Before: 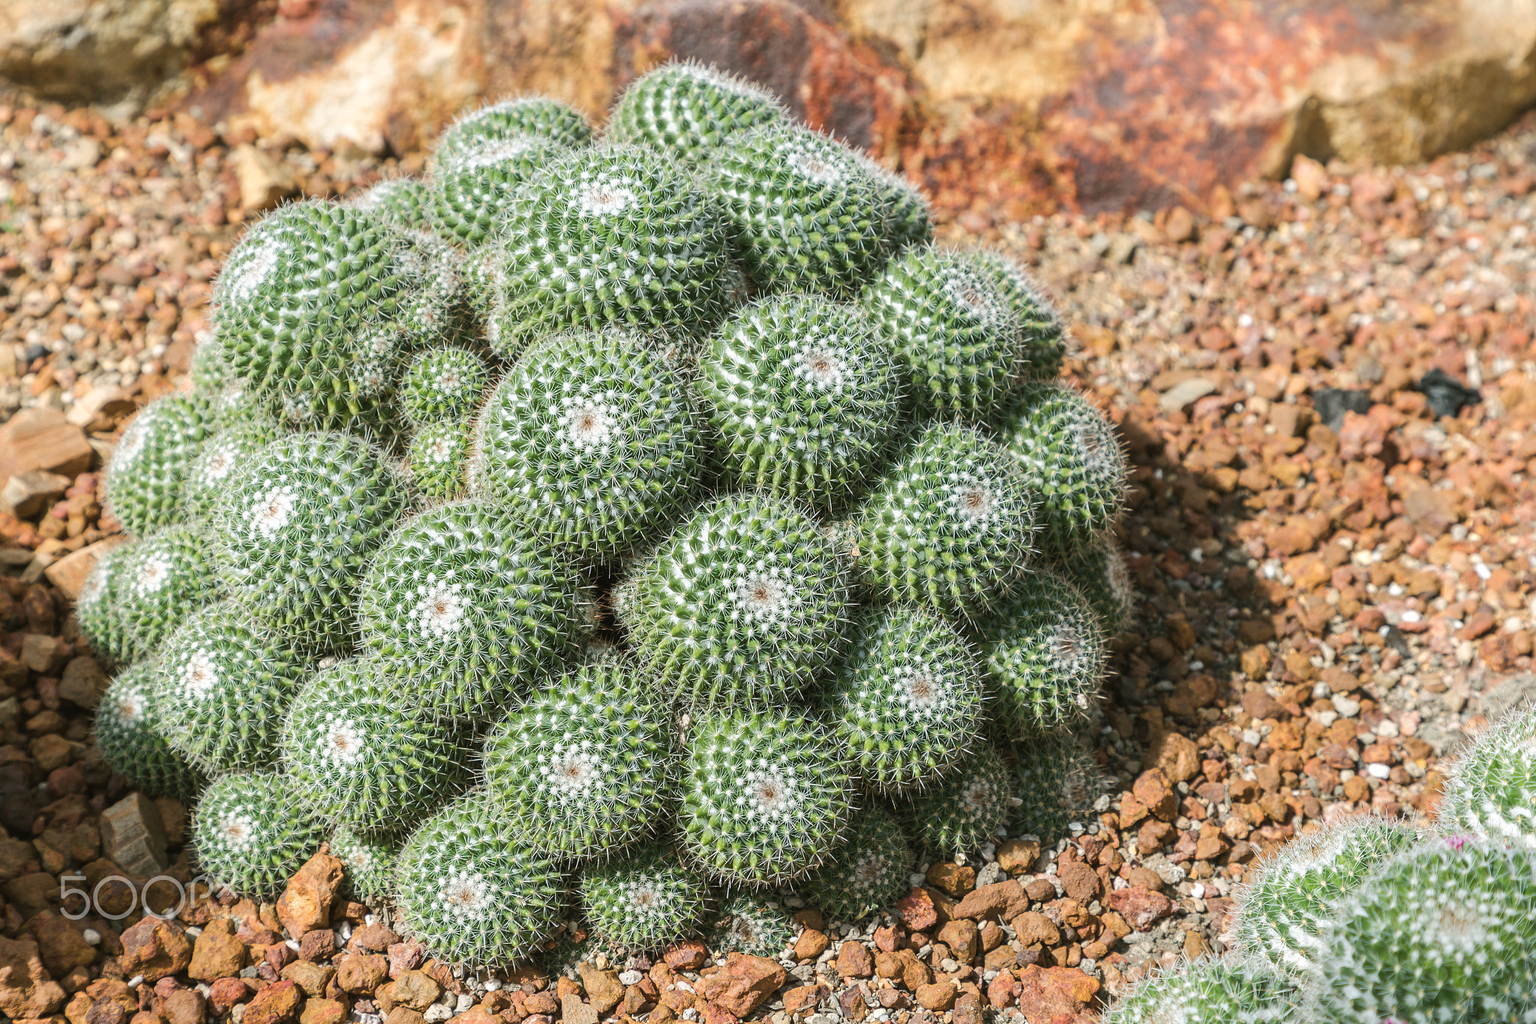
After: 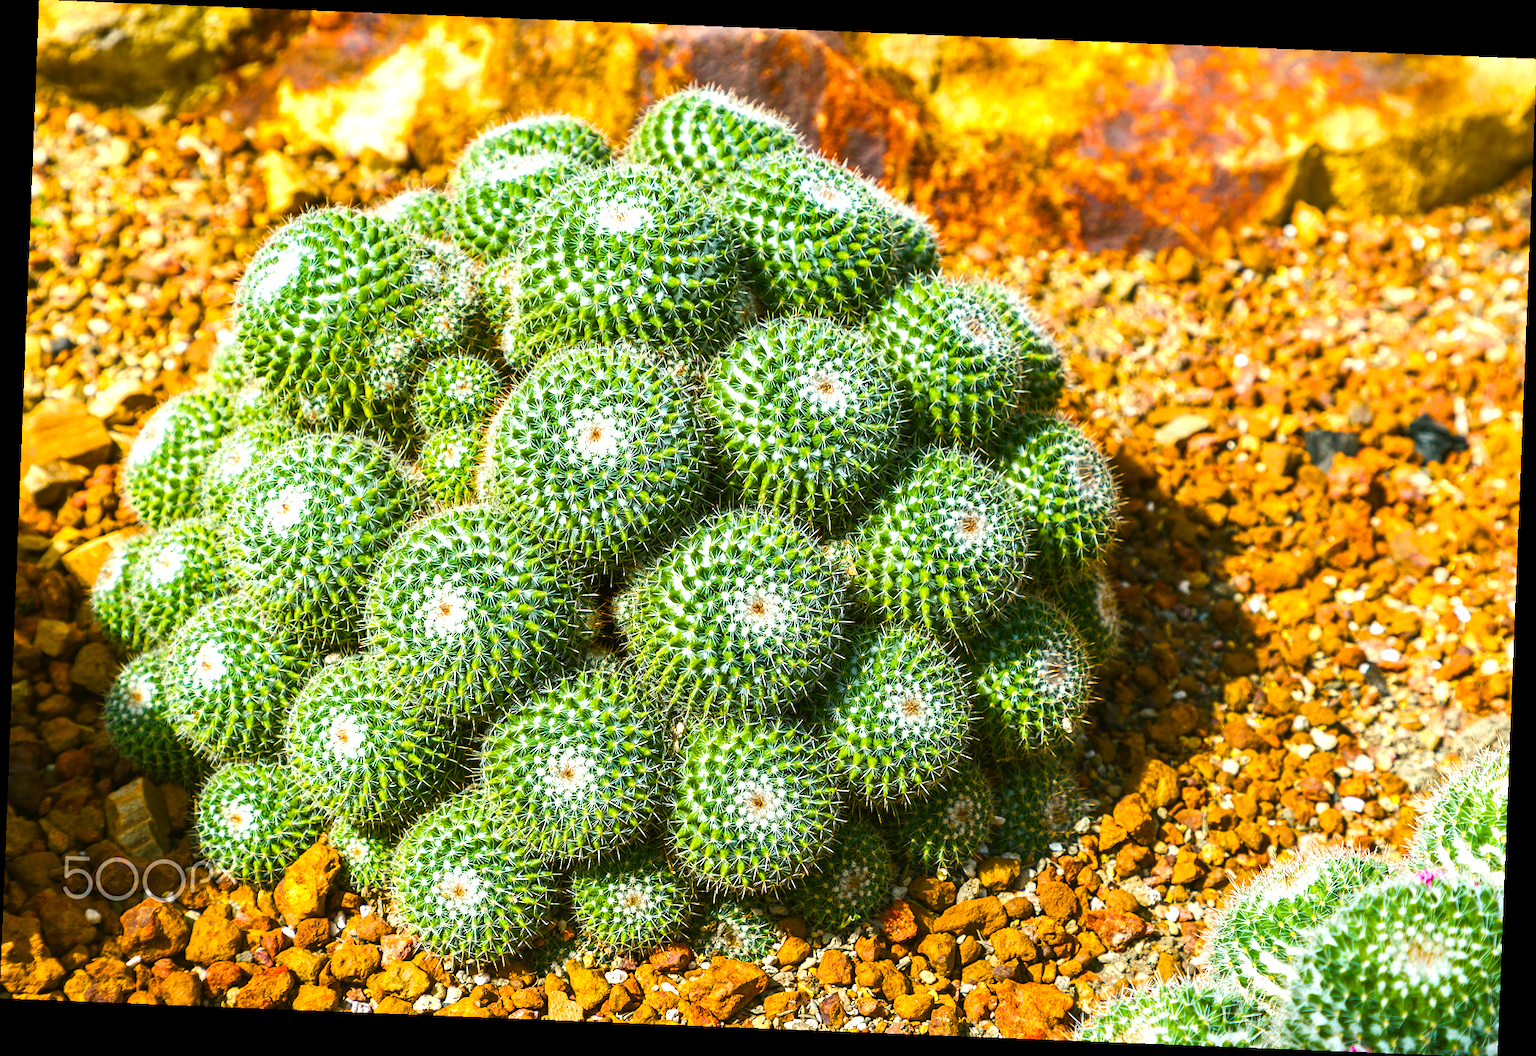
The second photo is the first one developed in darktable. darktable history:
color balance rgb: linear chroma grading › shadows -40%, linear chroma grading › highlights 40%, linear chroma grading › global chroma 45%, linear chroma grading › mid-tones -30%, perceptual saturation grading › global saturation 55%, perceptual saturation grading › highlights -50%, perceptual saturation grading › mid-tones 40%, perceptual saturation grading › shadows 30%, perceptual brilliance grading › global brilliance 20%, perceptual brilliance grading › shadows -40%, global vibrance 35%
rotate and perspective: rotation 2.27°, automatic cropping off
